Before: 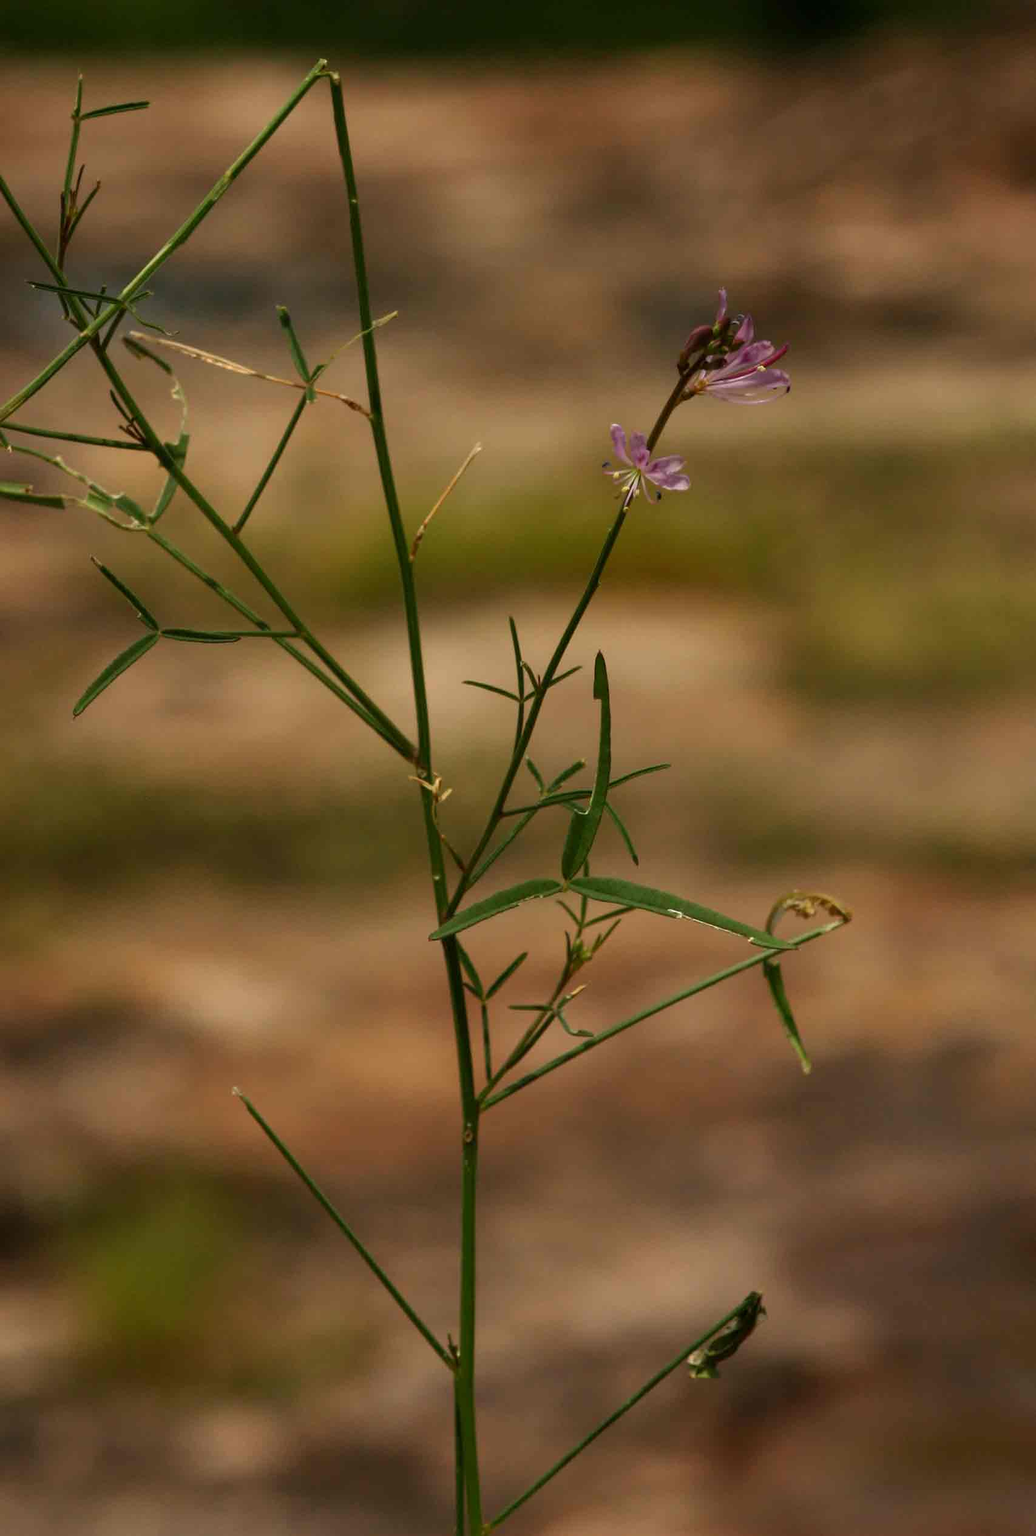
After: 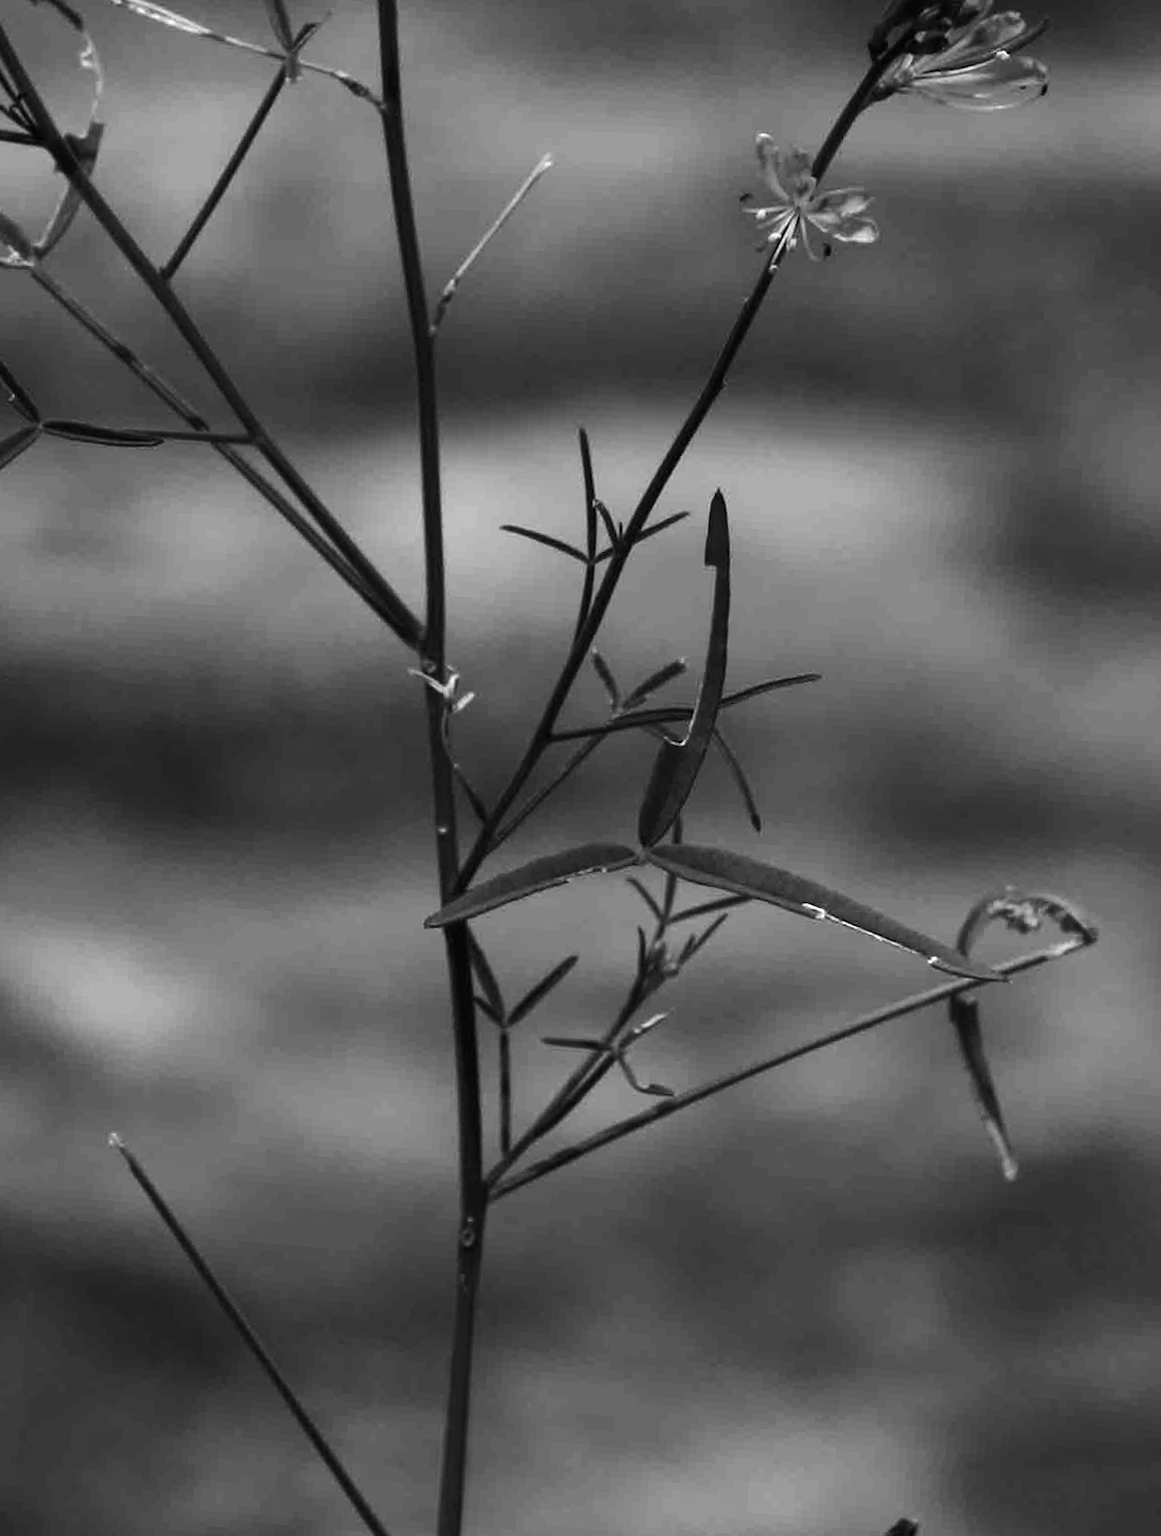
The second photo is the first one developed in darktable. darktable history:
rgb levels: mode RGB, independent channels, levels [[0, 0.5, 1], [0, 0.521, 1], [0, 0.536, 1]]
tone equalizer: -8 EV -0.75 EV, -7 EV -0.7 EV, -6 EV -0.6 EV, -5 EV -0.4 EV, -3 EV 0.4 EV, -2 EV 0.6 EV, -1 EV 0.7 EV, +0 EV 0.75 EV, edges refinement/feathering 500, mask exposure compensation -1.57 EV, preserve details no
monochrome: a 16.01, b -2.65, highlights 0.52
white balance: red 0.954, blue 1.079
crop and rotate: angle -3.37°, left 9.79%, top 20.73%, right 12.42%, bottom 11.82%
rotate and perspective: lens shift (horizontal) -0.055, automatic cropping off
